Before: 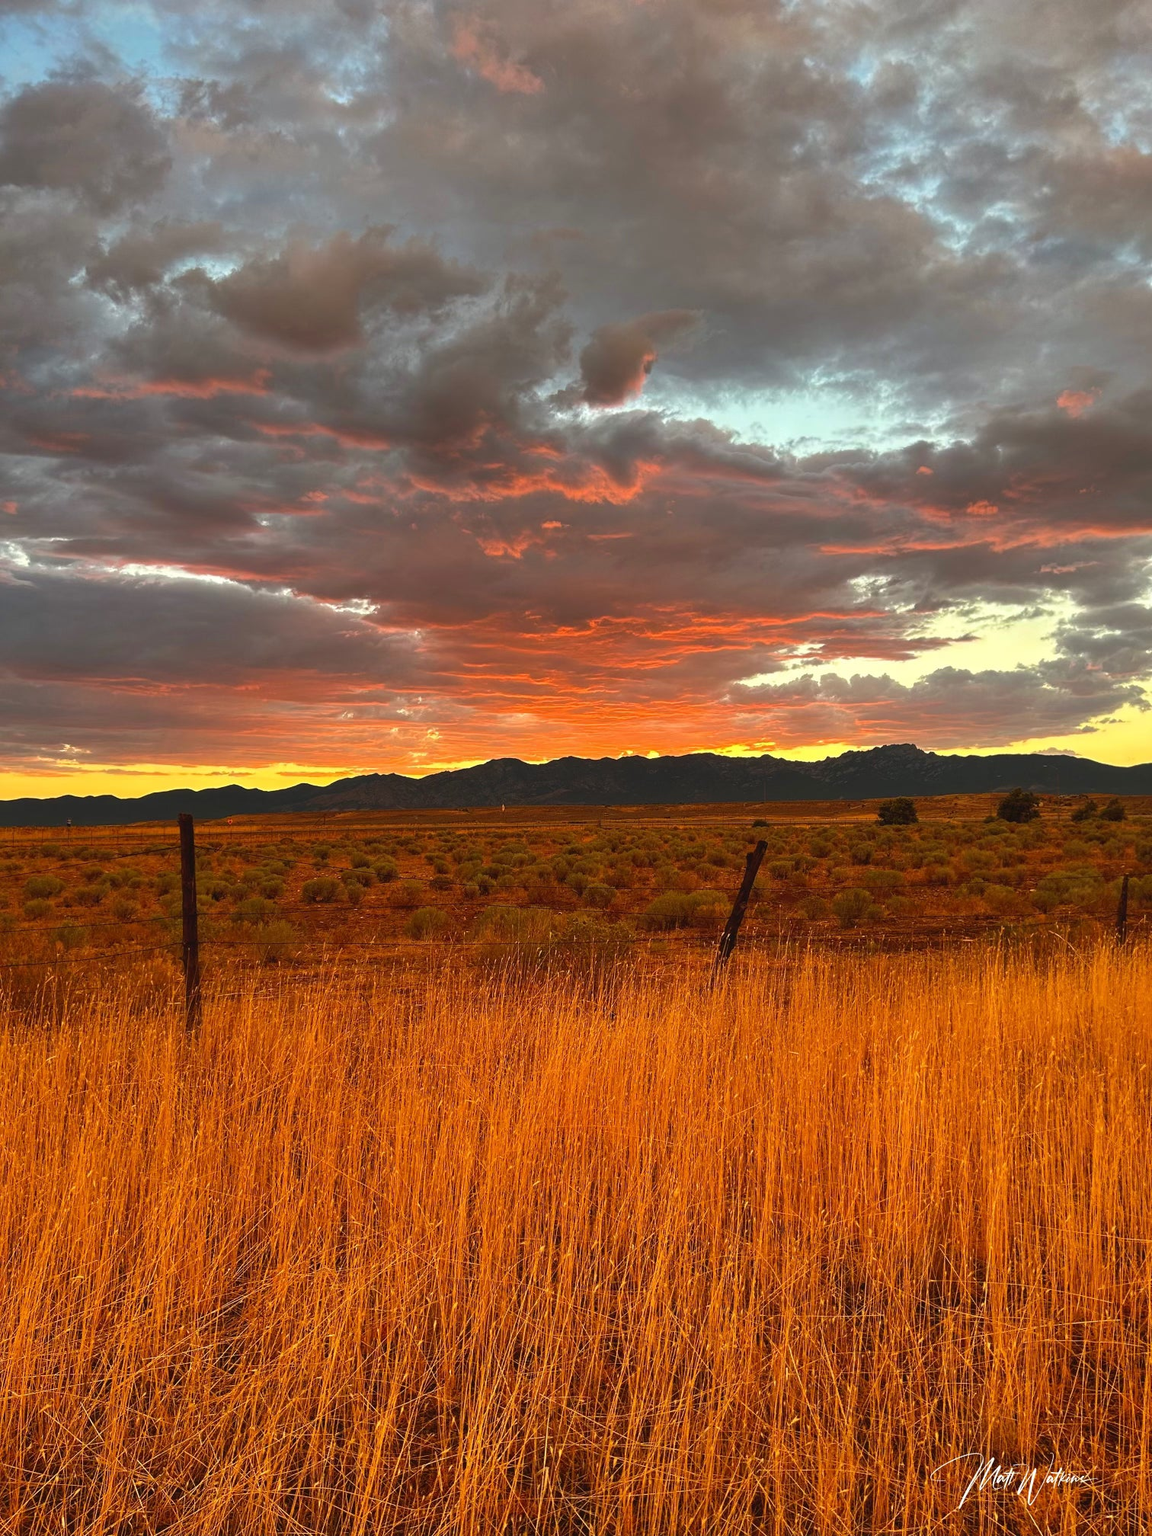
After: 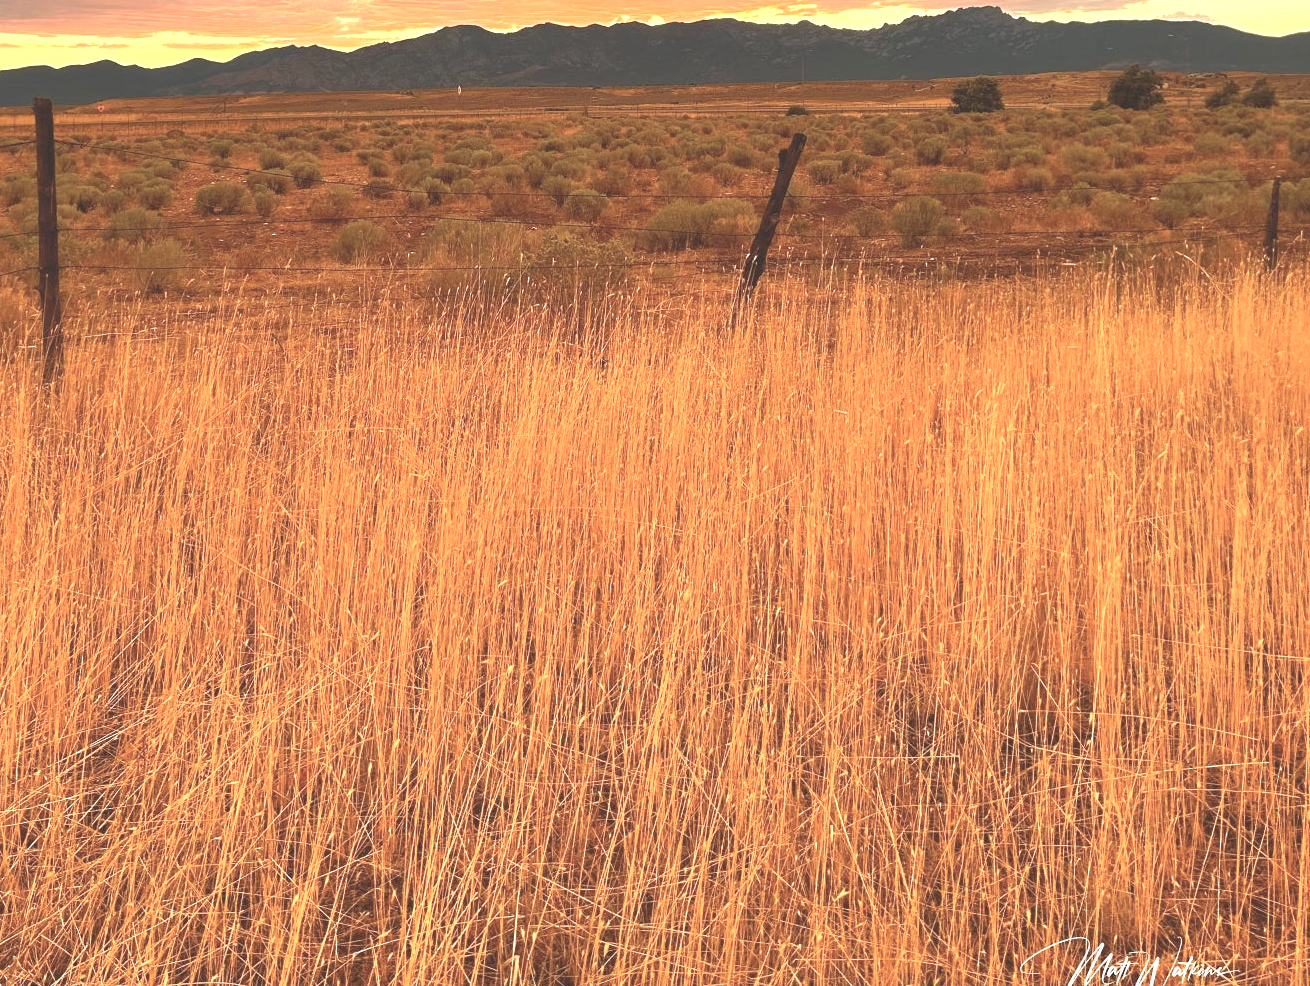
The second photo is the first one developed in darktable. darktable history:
exposure: black level correction 0, exposure 1.5 EV, compensate exposure bias true, compensate highlight preservation false
contrast brightness saturation: contrast -0.26, saturation -0.43
sharpen: radius 2.883, amount 0.868, threshold 47.523
crop and rotate: left 13.306%, top 48.129%, bottom 2.928%
